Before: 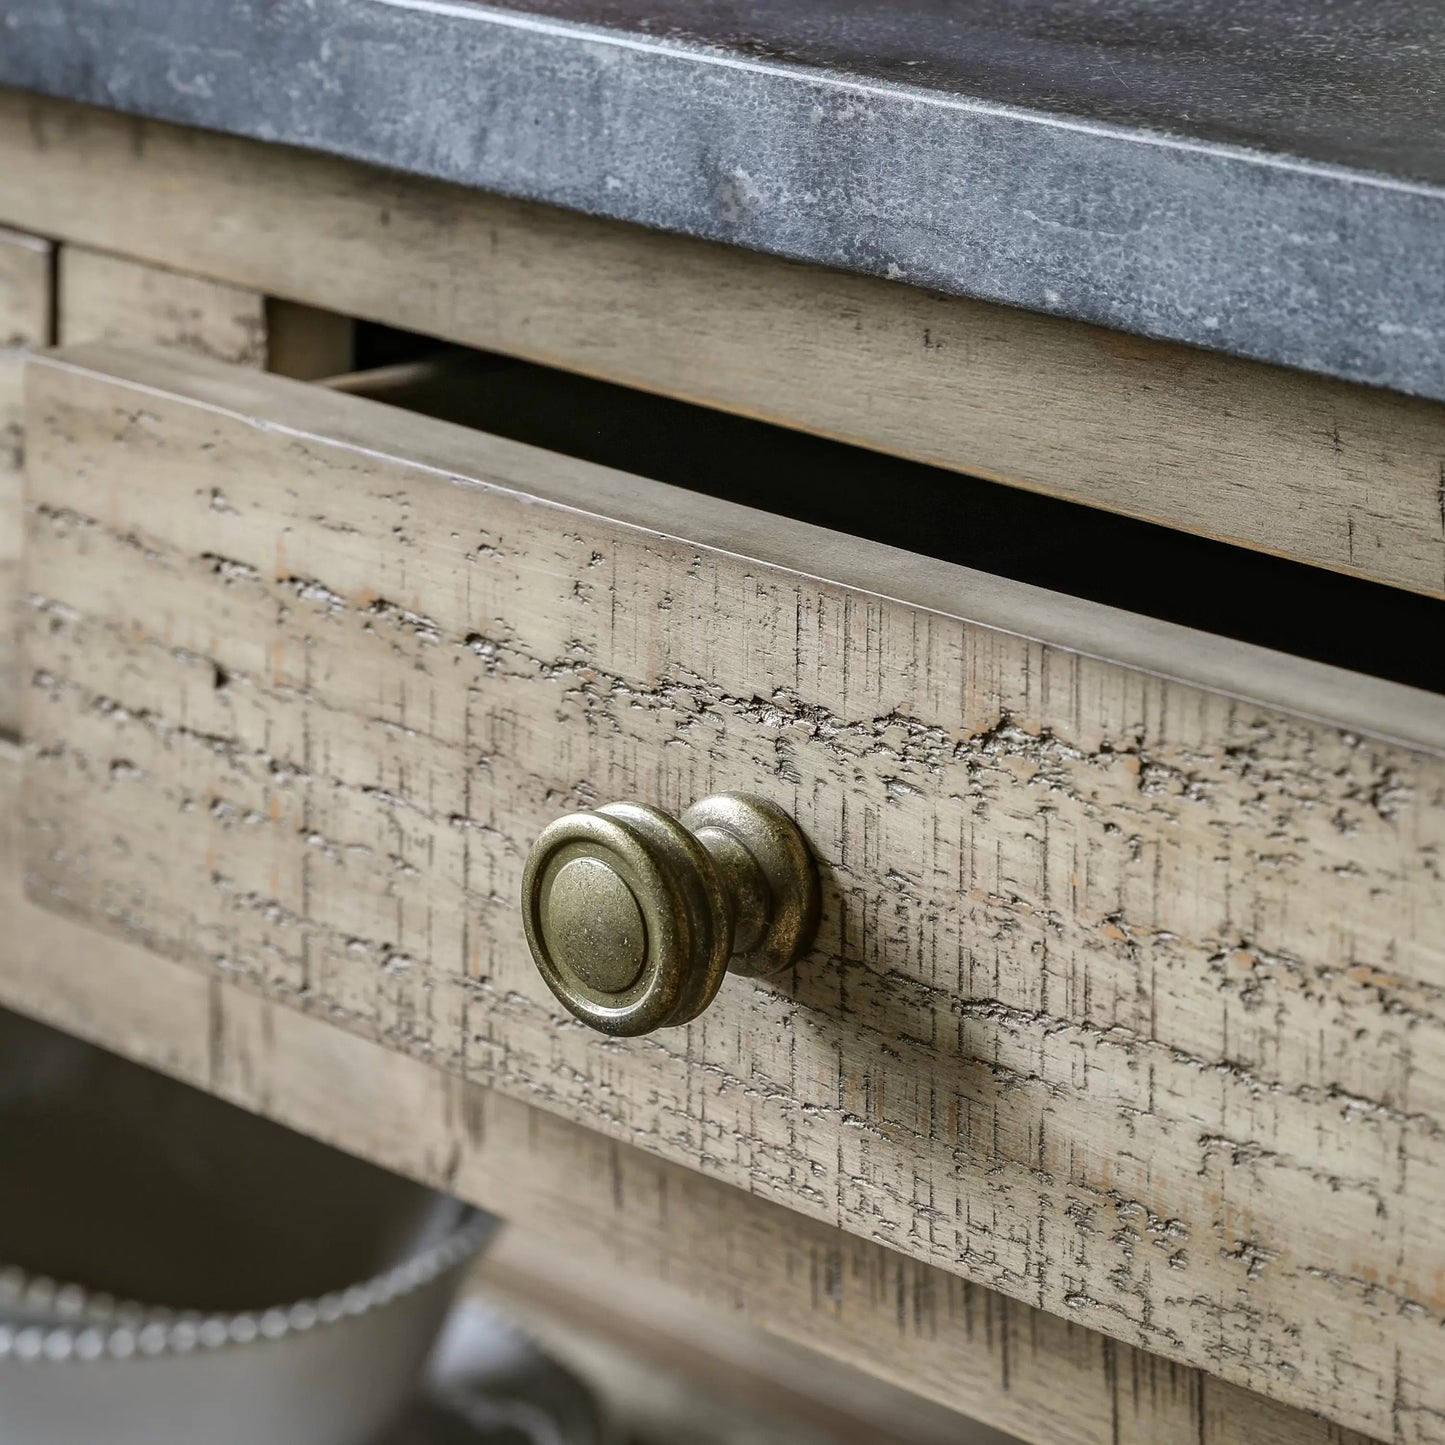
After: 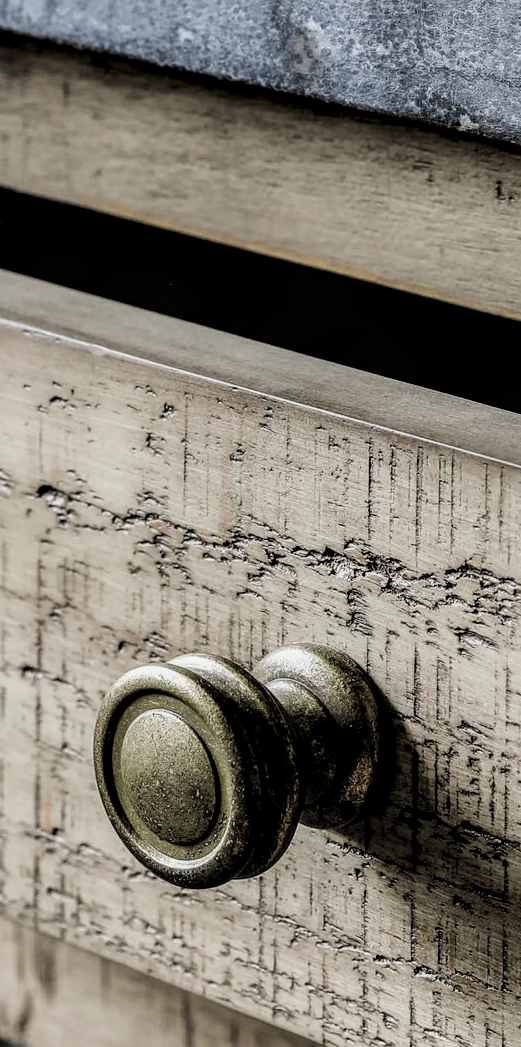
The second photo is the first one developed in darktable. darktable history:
crop and rotate: left 29.622%, top 10.279%, right 34.322%, bottom 17.224%
filmic rgb: black relative exposure -3.98 EV, white relative exposure 2.99 EV, threshold 2.97 EV, hardness 2.98, contrast 1.395, add noise in highlights 0.001, color science v3 (2019), use custom middle-gray values true, contrast in highlights soft, enable highlight reconstruction true
color calibration: illuminant same as pipeline (D50), adaptation XYZ, x 0.347, y 0.358, temperature 5009.93 K
local contrast: detail 130%
